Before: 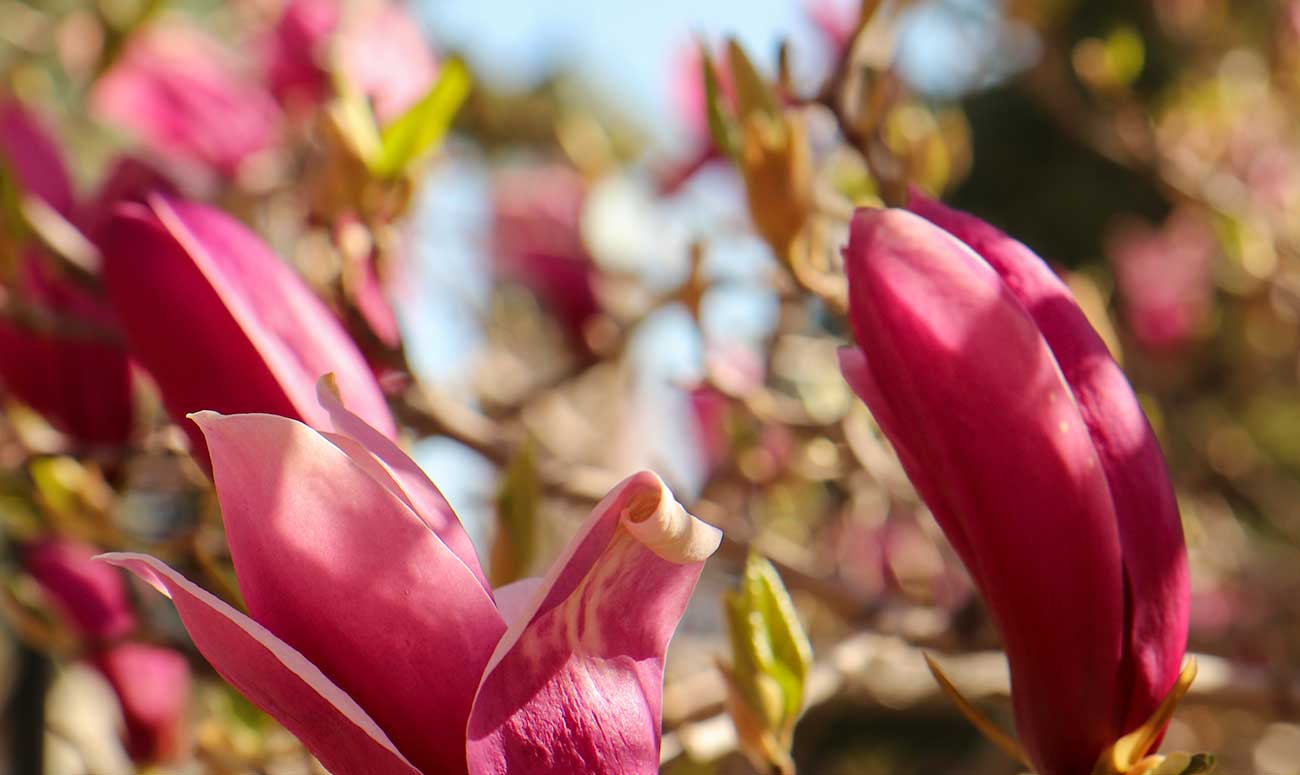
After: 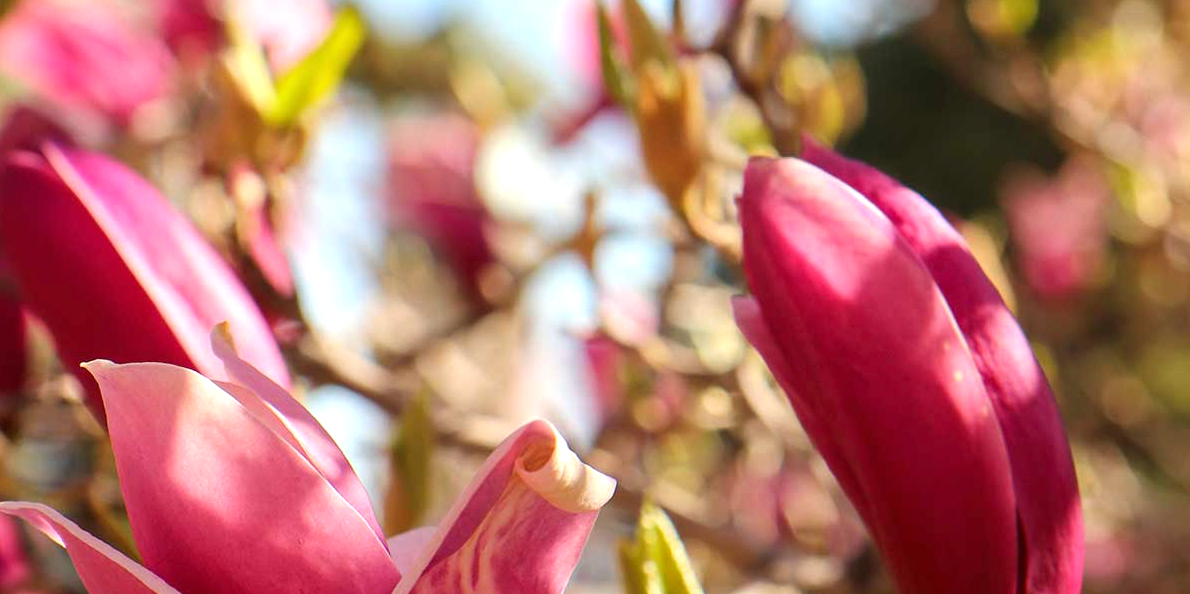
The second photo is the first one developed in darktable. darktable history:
crop: left 8.155%, top 6.611%, bottom 15.385%
tone equalizer: on, module defaults
exposure: black level correction 0, exposure 0.4 EV, compensate exposure bias true, compensate highlight preservation false
